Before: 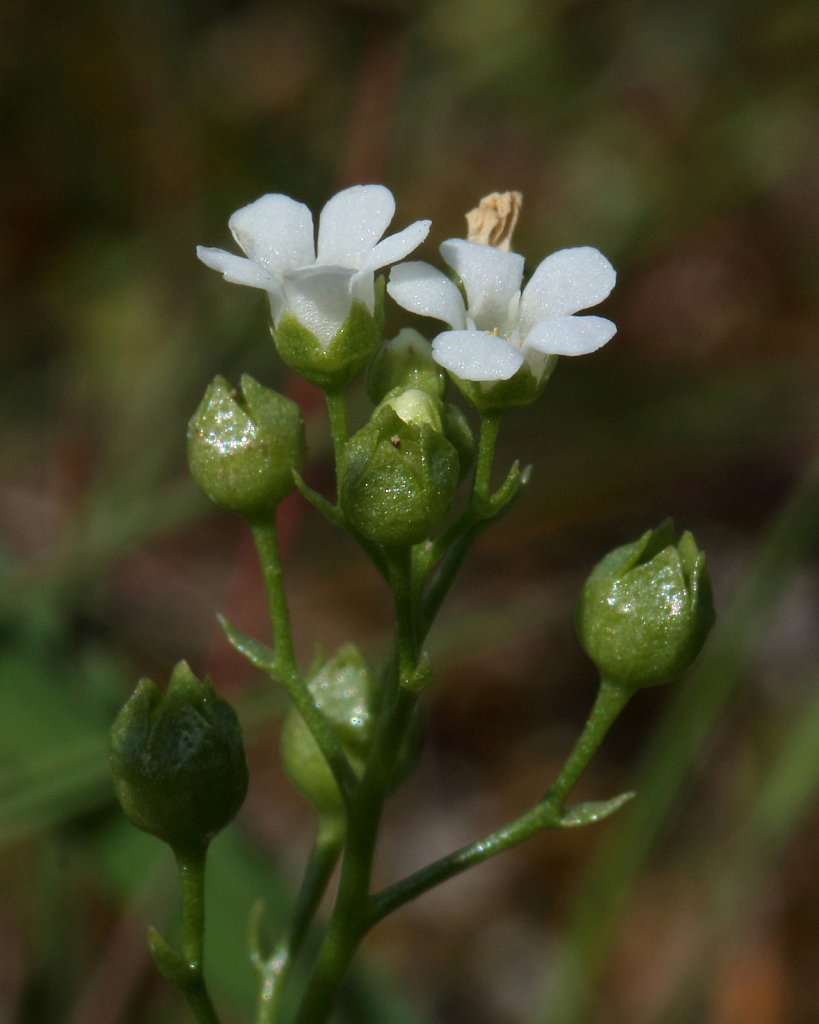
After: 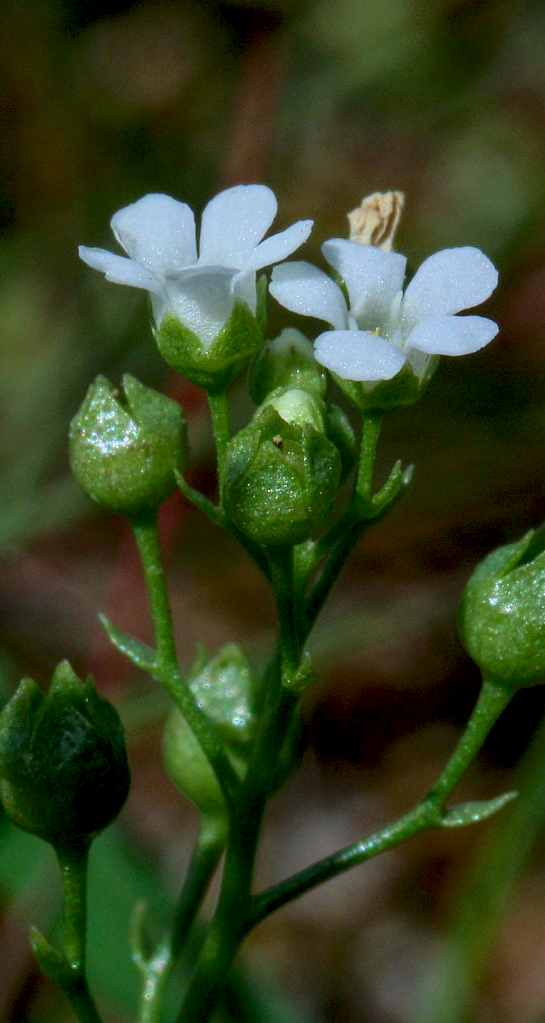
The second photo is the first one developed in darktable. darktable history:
local contrast: highlights 92%, shadows 84%, detail 160%, midtone range 0.2
crop and rotate: left 14.501%, right 18.92%
exposure: black level correction 0.006, compensate highlight preservation false
tone equalizer: -8 EV -0.001 EV, -7 EV 0.004 EV, -6 EV -0.045 EV, -5 EV 0.009 EV, -4 EV -0.022 EV, -3 EV 0.016 EV, -2 EV -0.048 EV, -1 EV -0.291 EV, +0 EV -0.603 EV, edges refinement/feathering 500, mask exposure compensation -1.57 EV, preserve details no
color calibration: output R [0.948, 0.091, -0.04, 0], output G [-0.3, 1.384, -0.085, 0], output B [-0.108, 0.061, 1.08, 0], illuminant as shot in camera, x 0.369, y 0.376, temperature 4323.82 K
